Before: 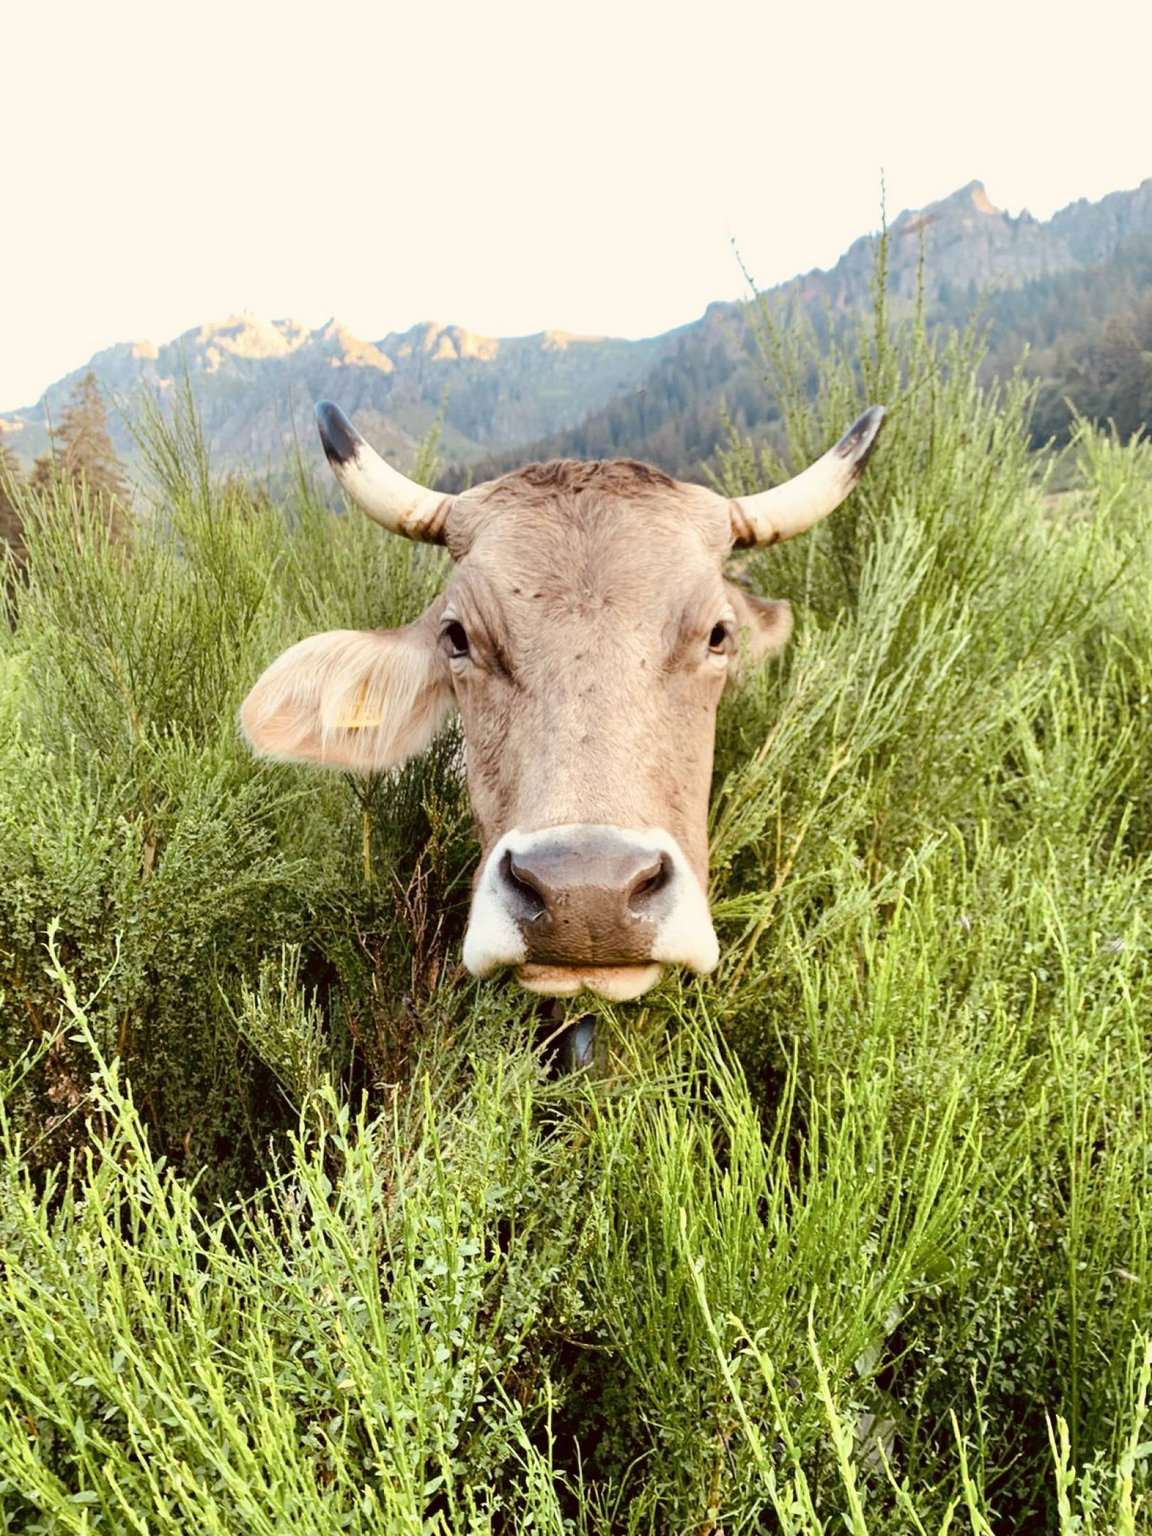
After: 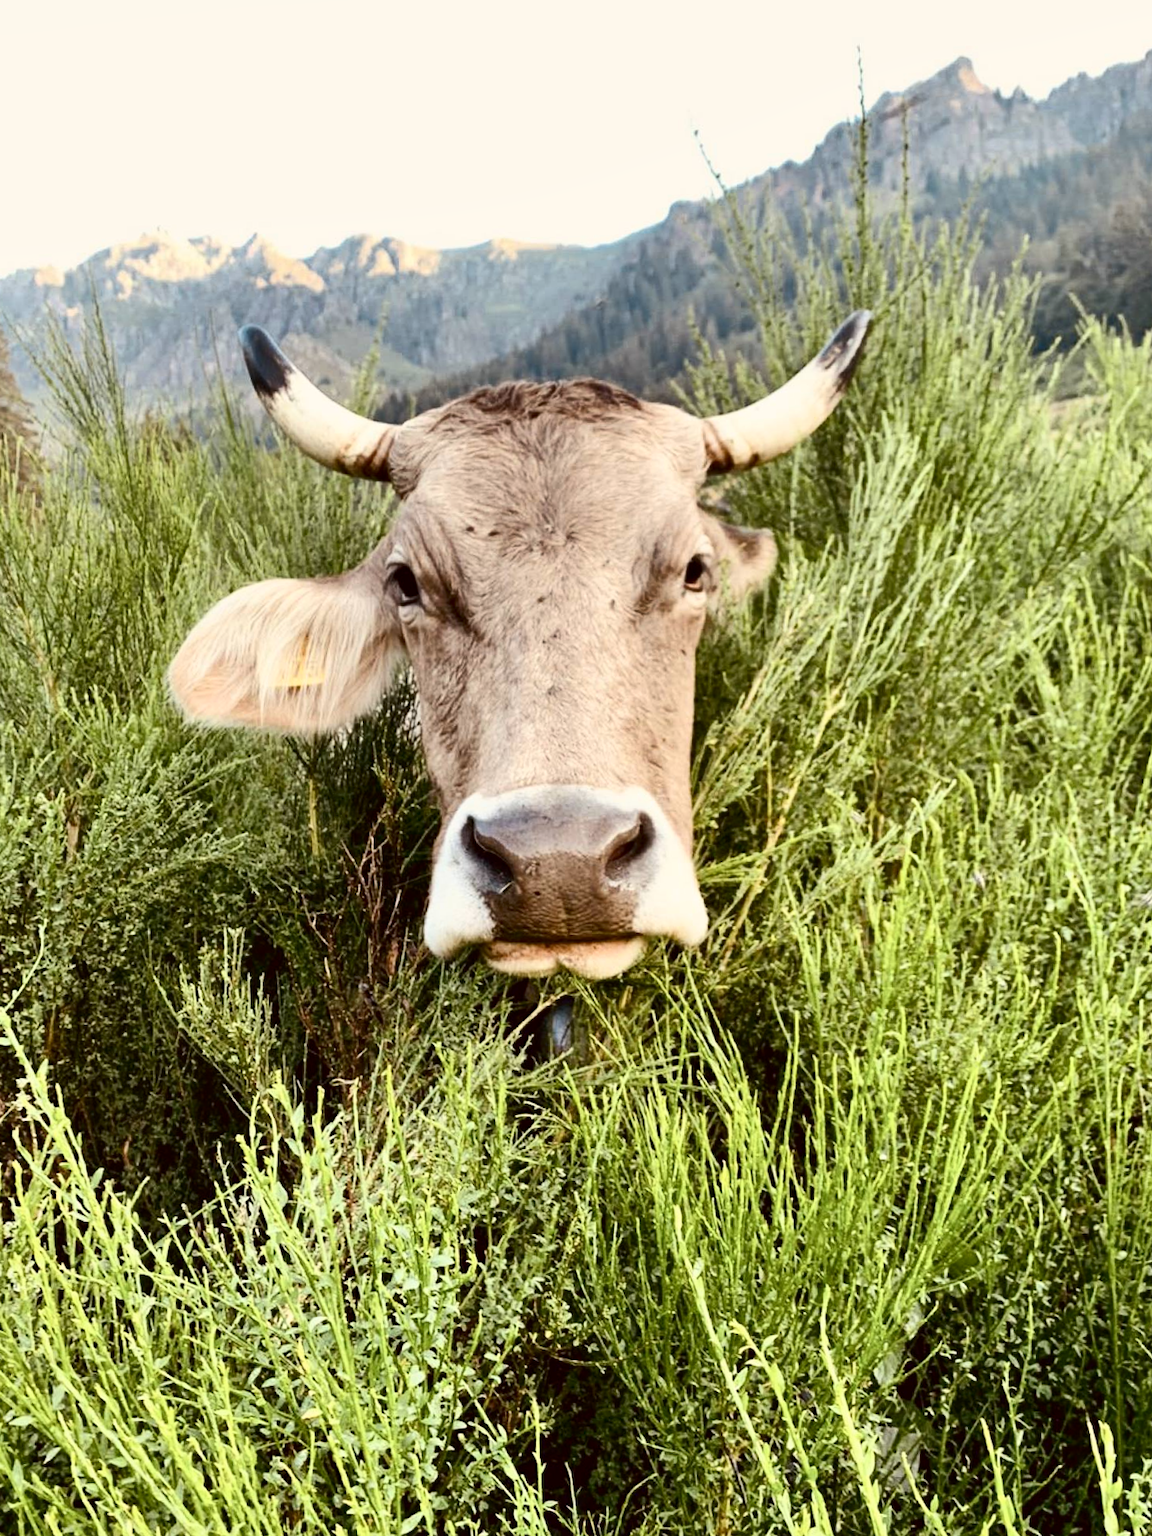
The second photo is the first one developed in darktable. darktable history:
contrast brightness saturation: contrast 0.22
crop and rotate: angle 1.96°, left 5.673%, top 5.673%
base curve: curves: ch0 [(0, 0) (0.303, 0.277) (1, 1)]
shadows and highlights: highlights color adjustment 0%, low approximation 0.01, soften with gaussian
